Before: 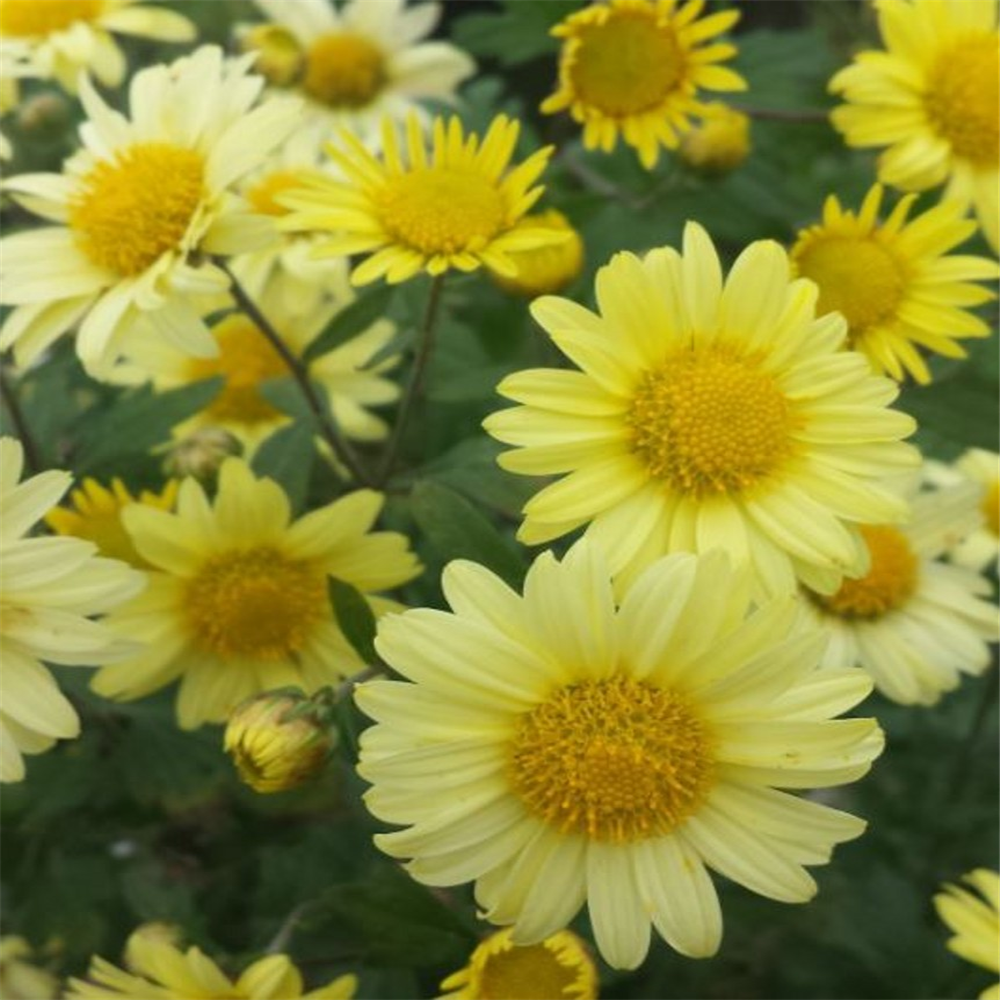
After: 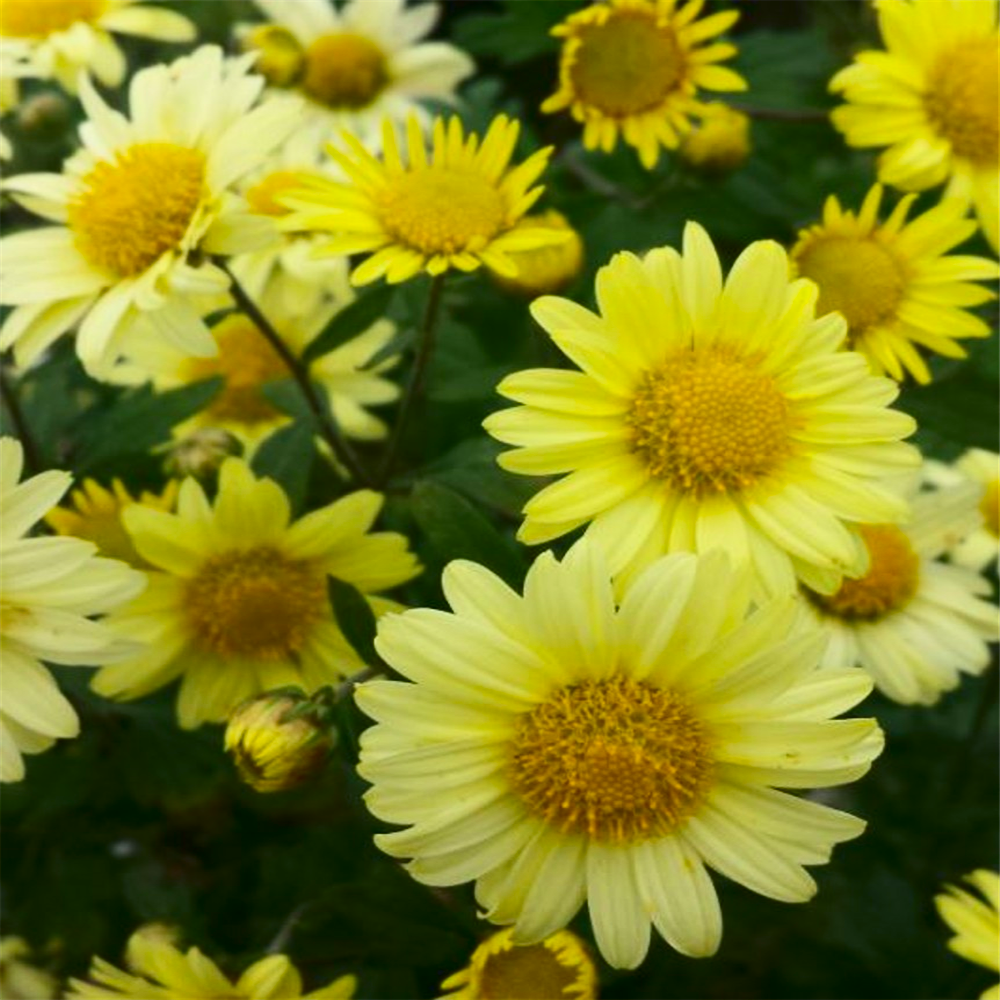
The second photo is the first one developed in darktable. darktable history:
contrast brightness saturation: contrast 0.19, brightness -0.109, saturation 0.211
